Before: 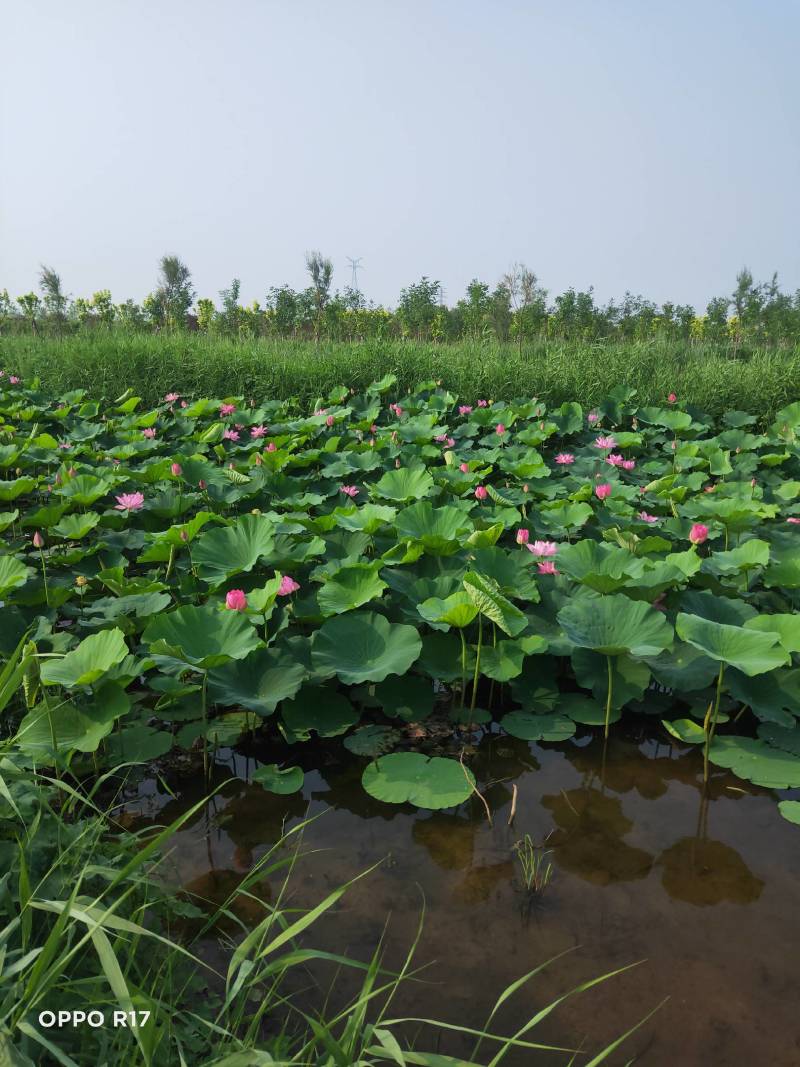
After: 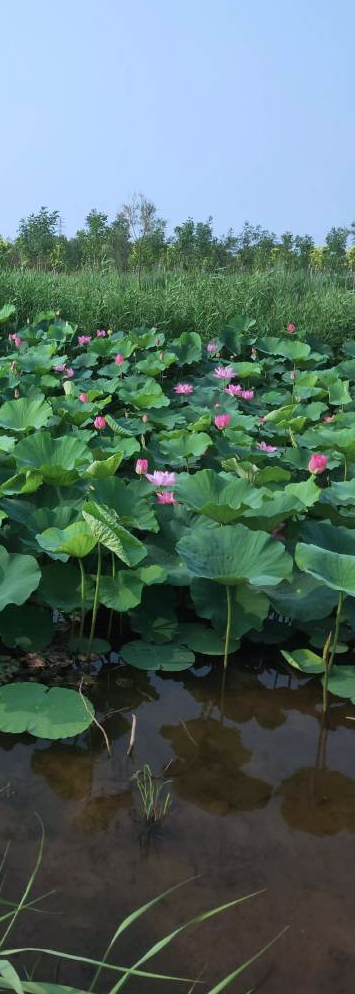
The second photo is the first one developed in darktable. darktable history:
contrast brightness saturation: contrast 0.01, saturation -0.05
color correction: highlights a* -2.24, highlights b* -18.1
crop: left 47.628%, top 6.643%, right 7.874%
